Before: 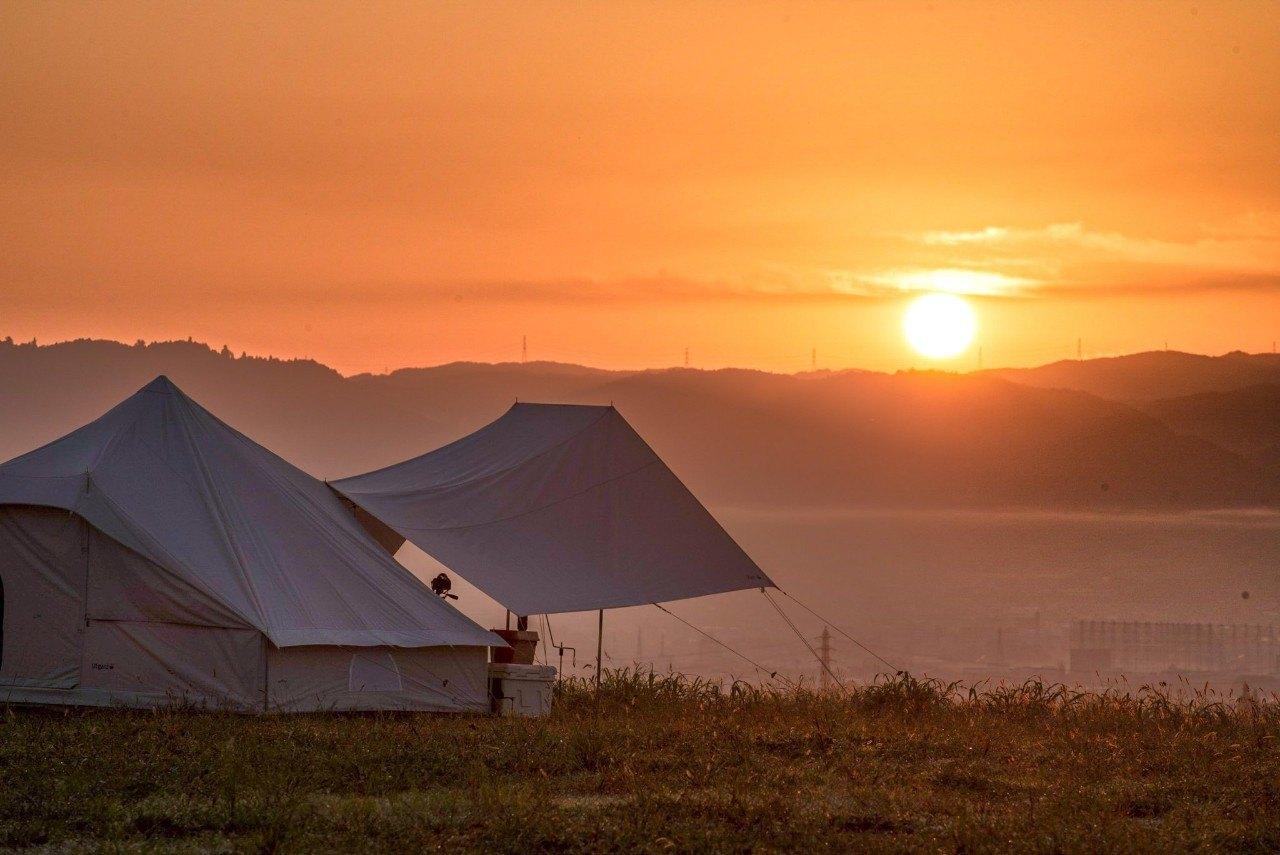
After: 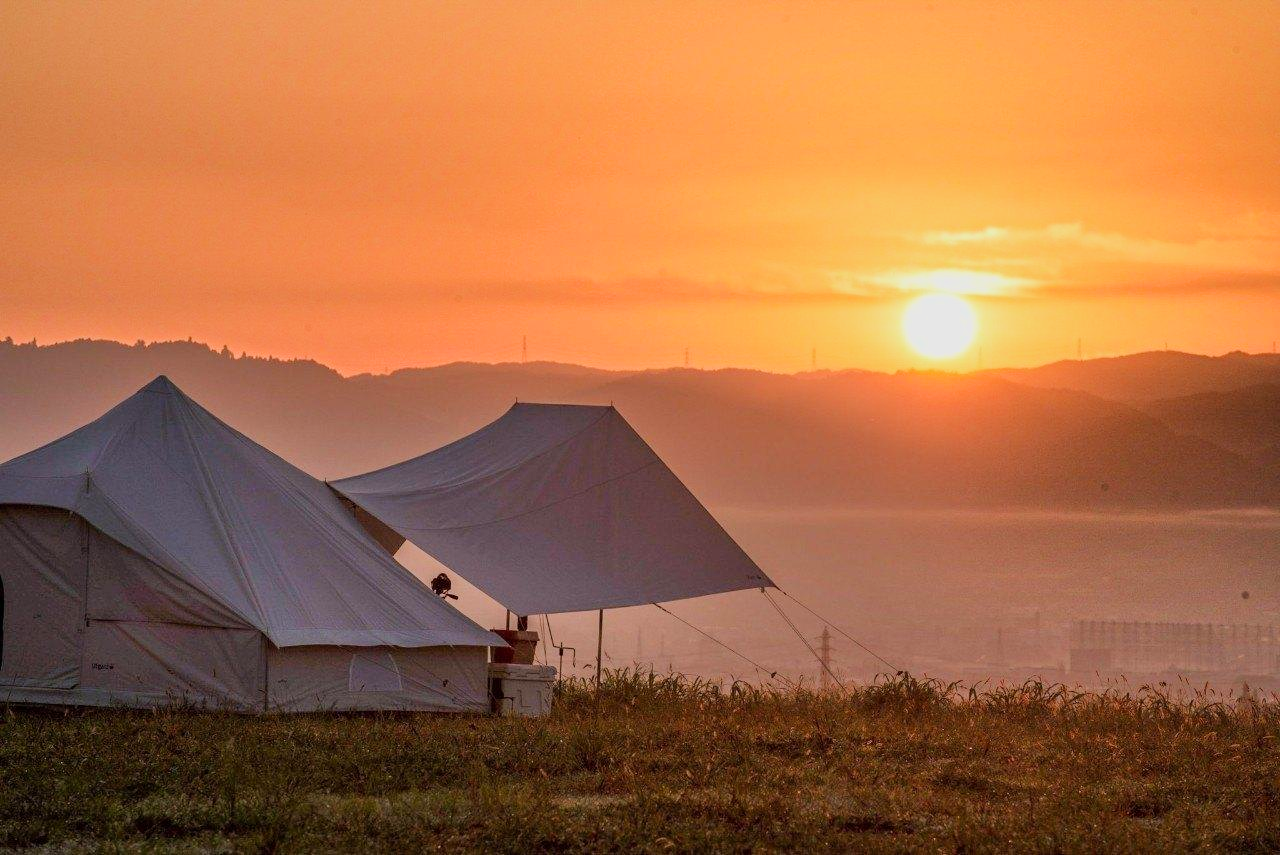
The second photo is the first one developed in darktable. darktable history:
exposure: exposure 0.608 EV, compensate exposure bias true, compensate highlight preservation false
filmic rgb: black relative exposure -16 EV, white relative exposure 4.95 EV, hardness 6.24, color science v6 (2022)
